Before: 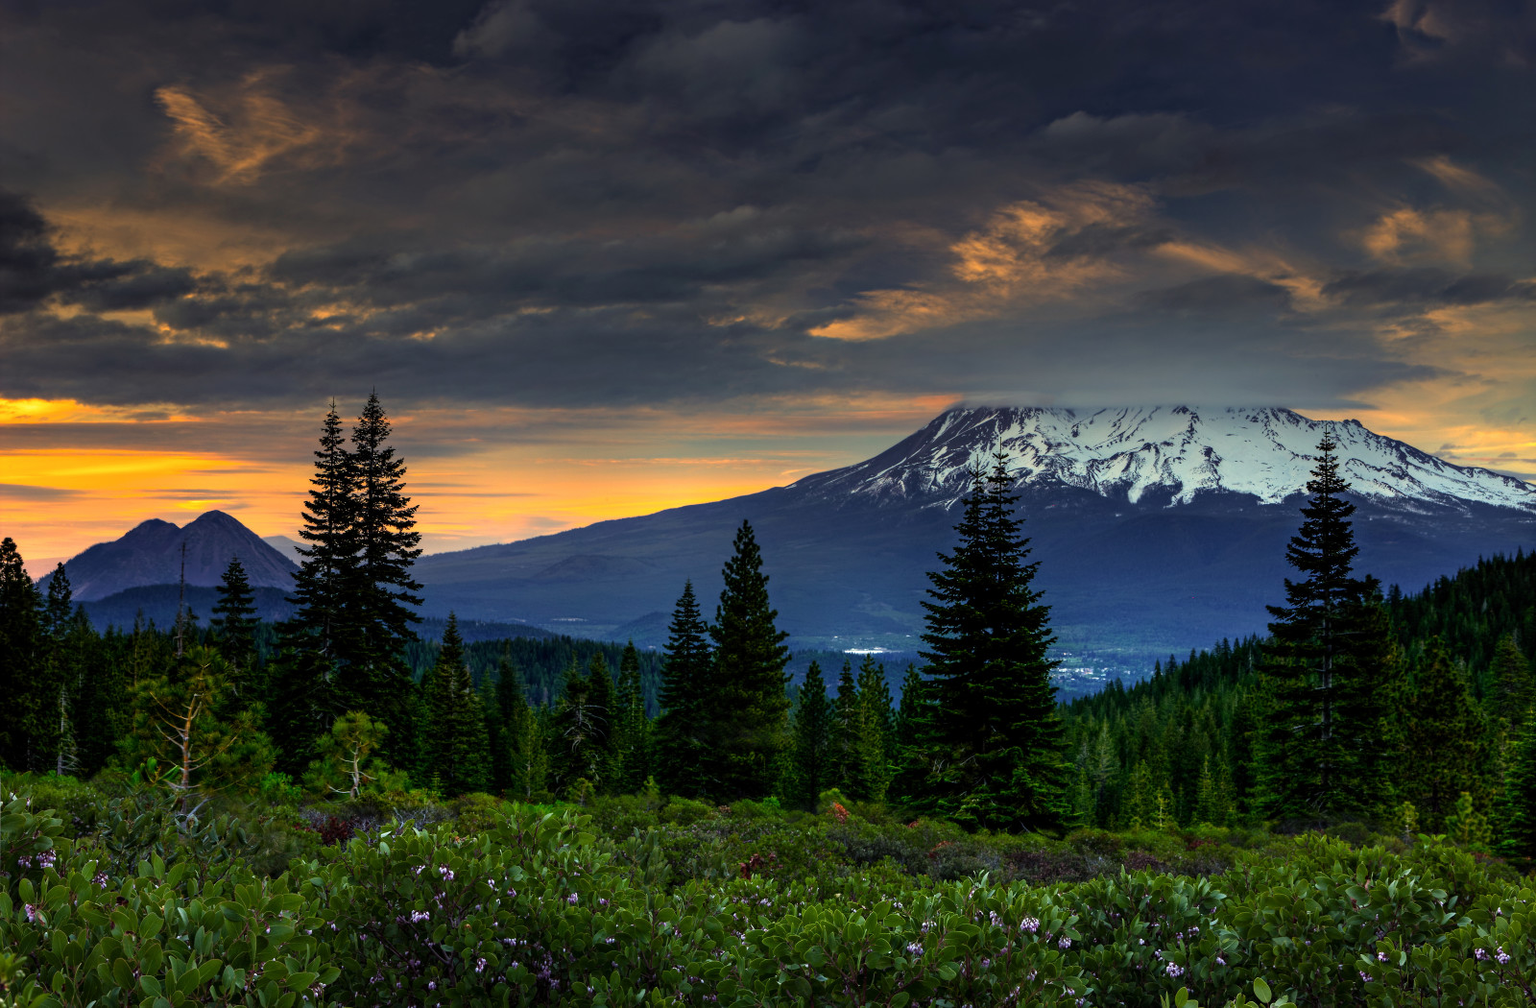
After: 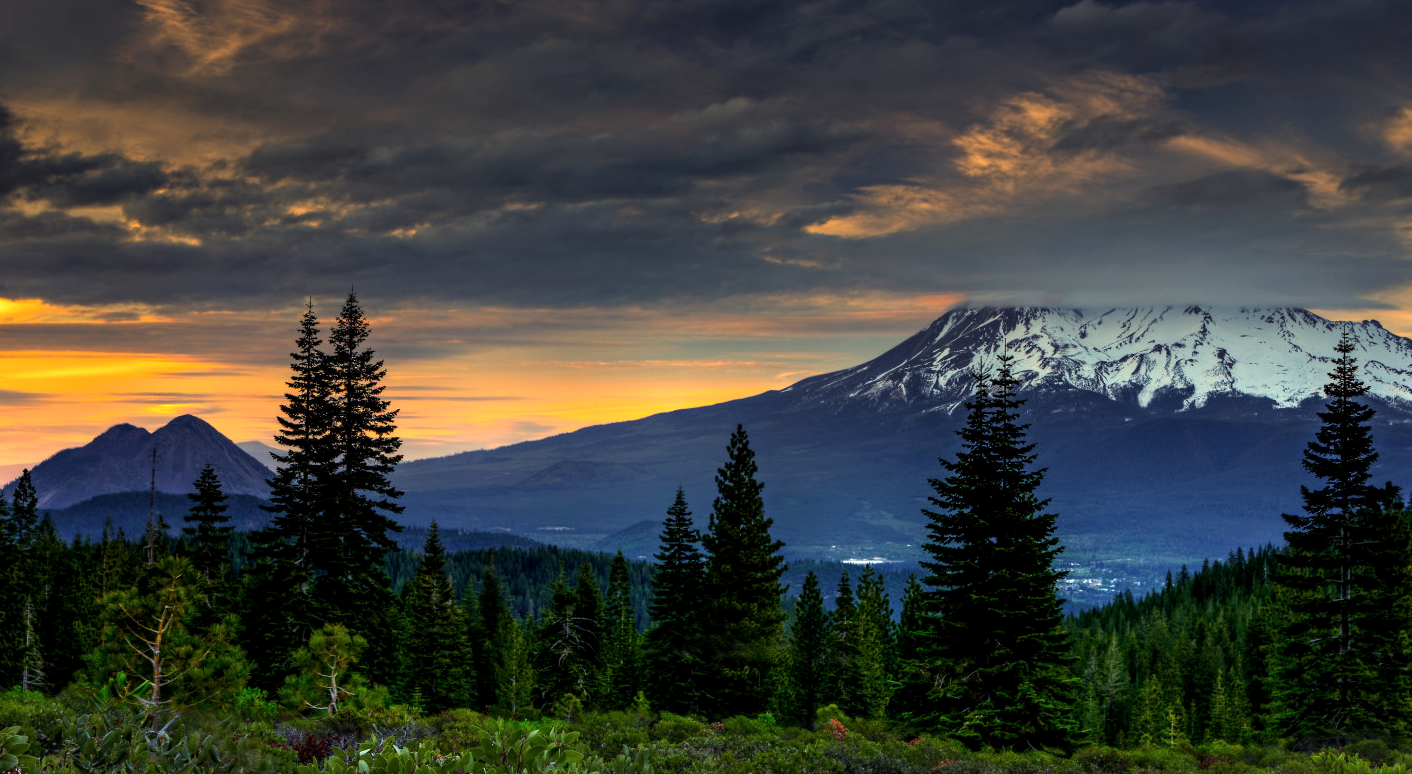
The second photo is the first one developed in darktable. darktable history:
local contrast: highlights 103%, shadows 101%, detail 119%, midtone range 0.2
crop and rotate: left 2.32%, top 11.164%, right 9.377%, bottom 15.088%
